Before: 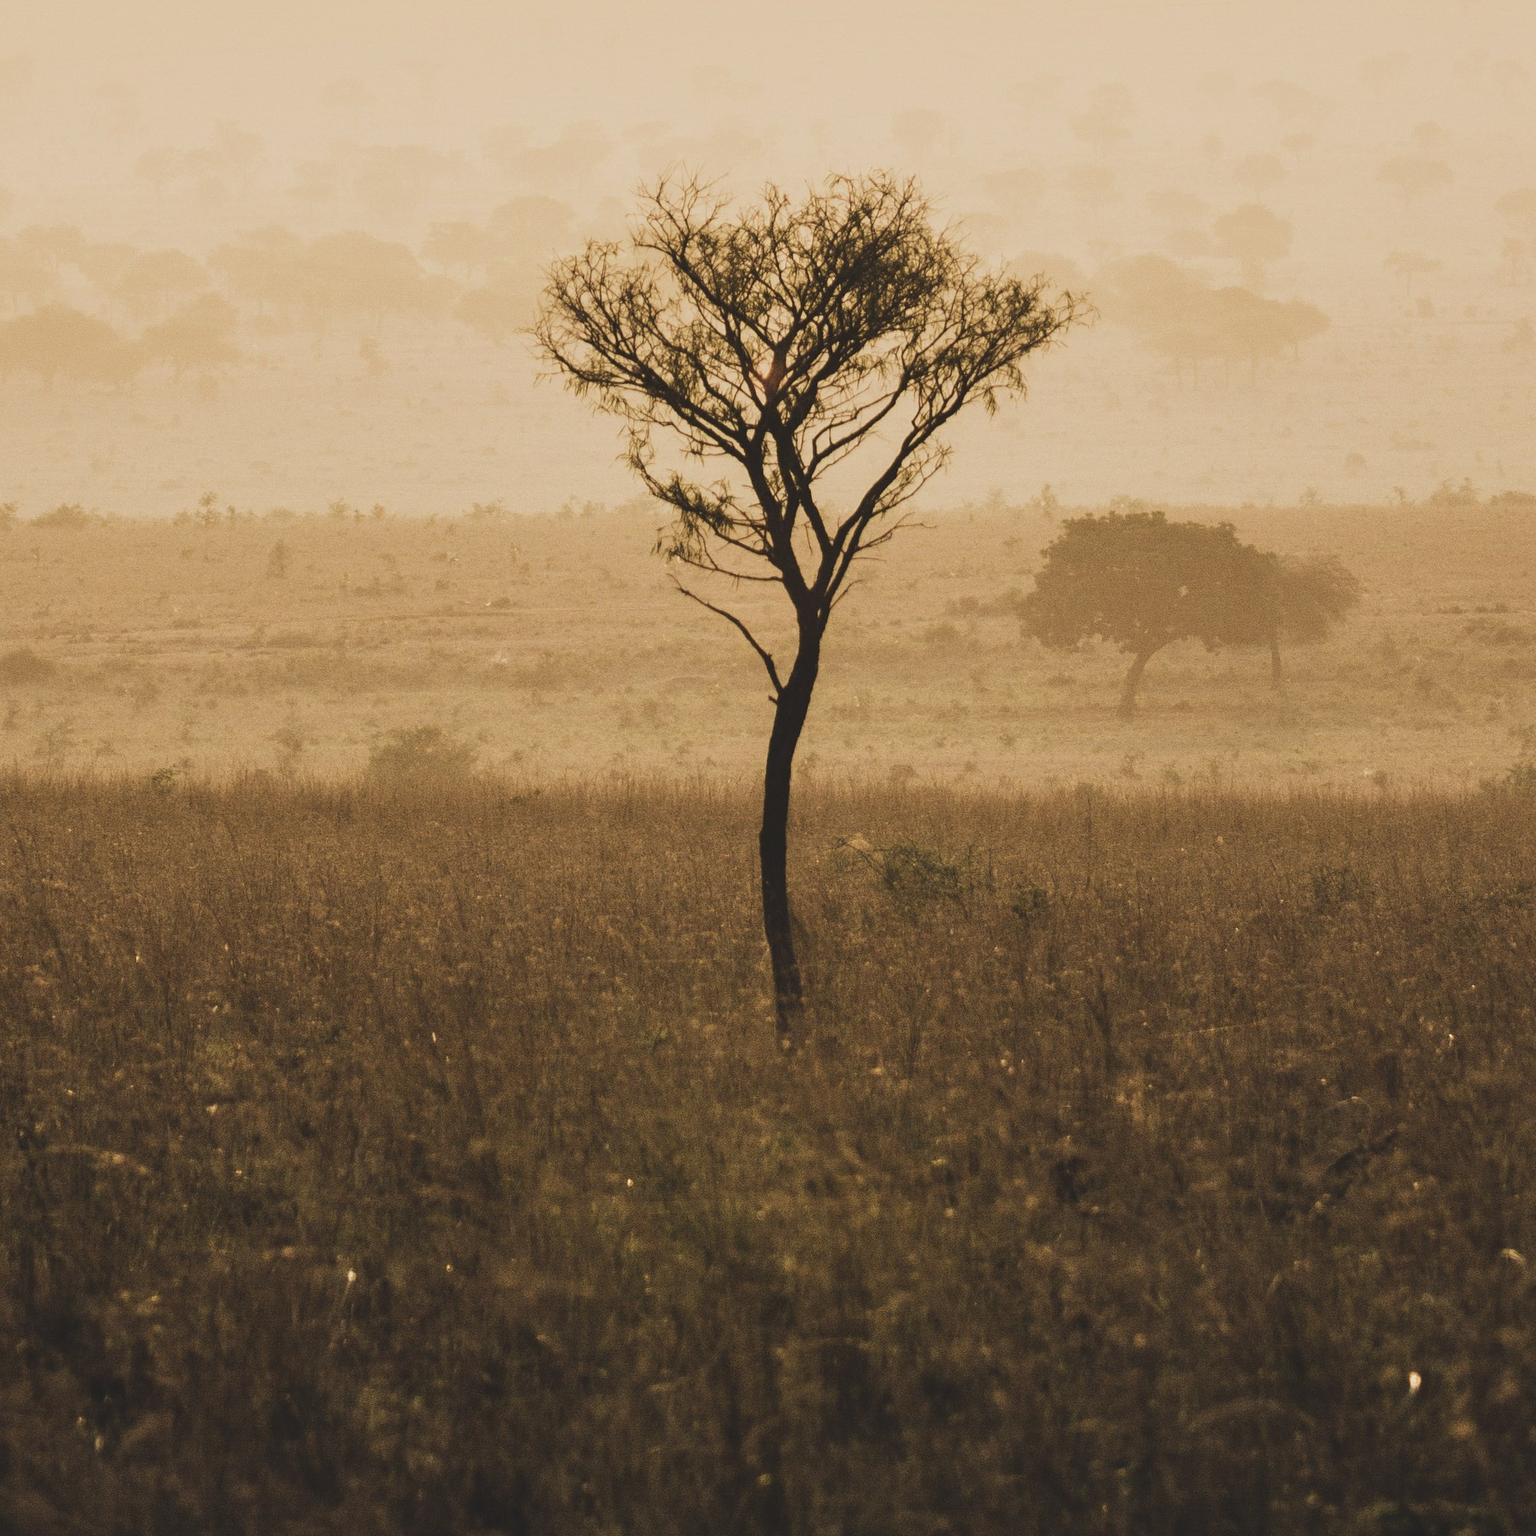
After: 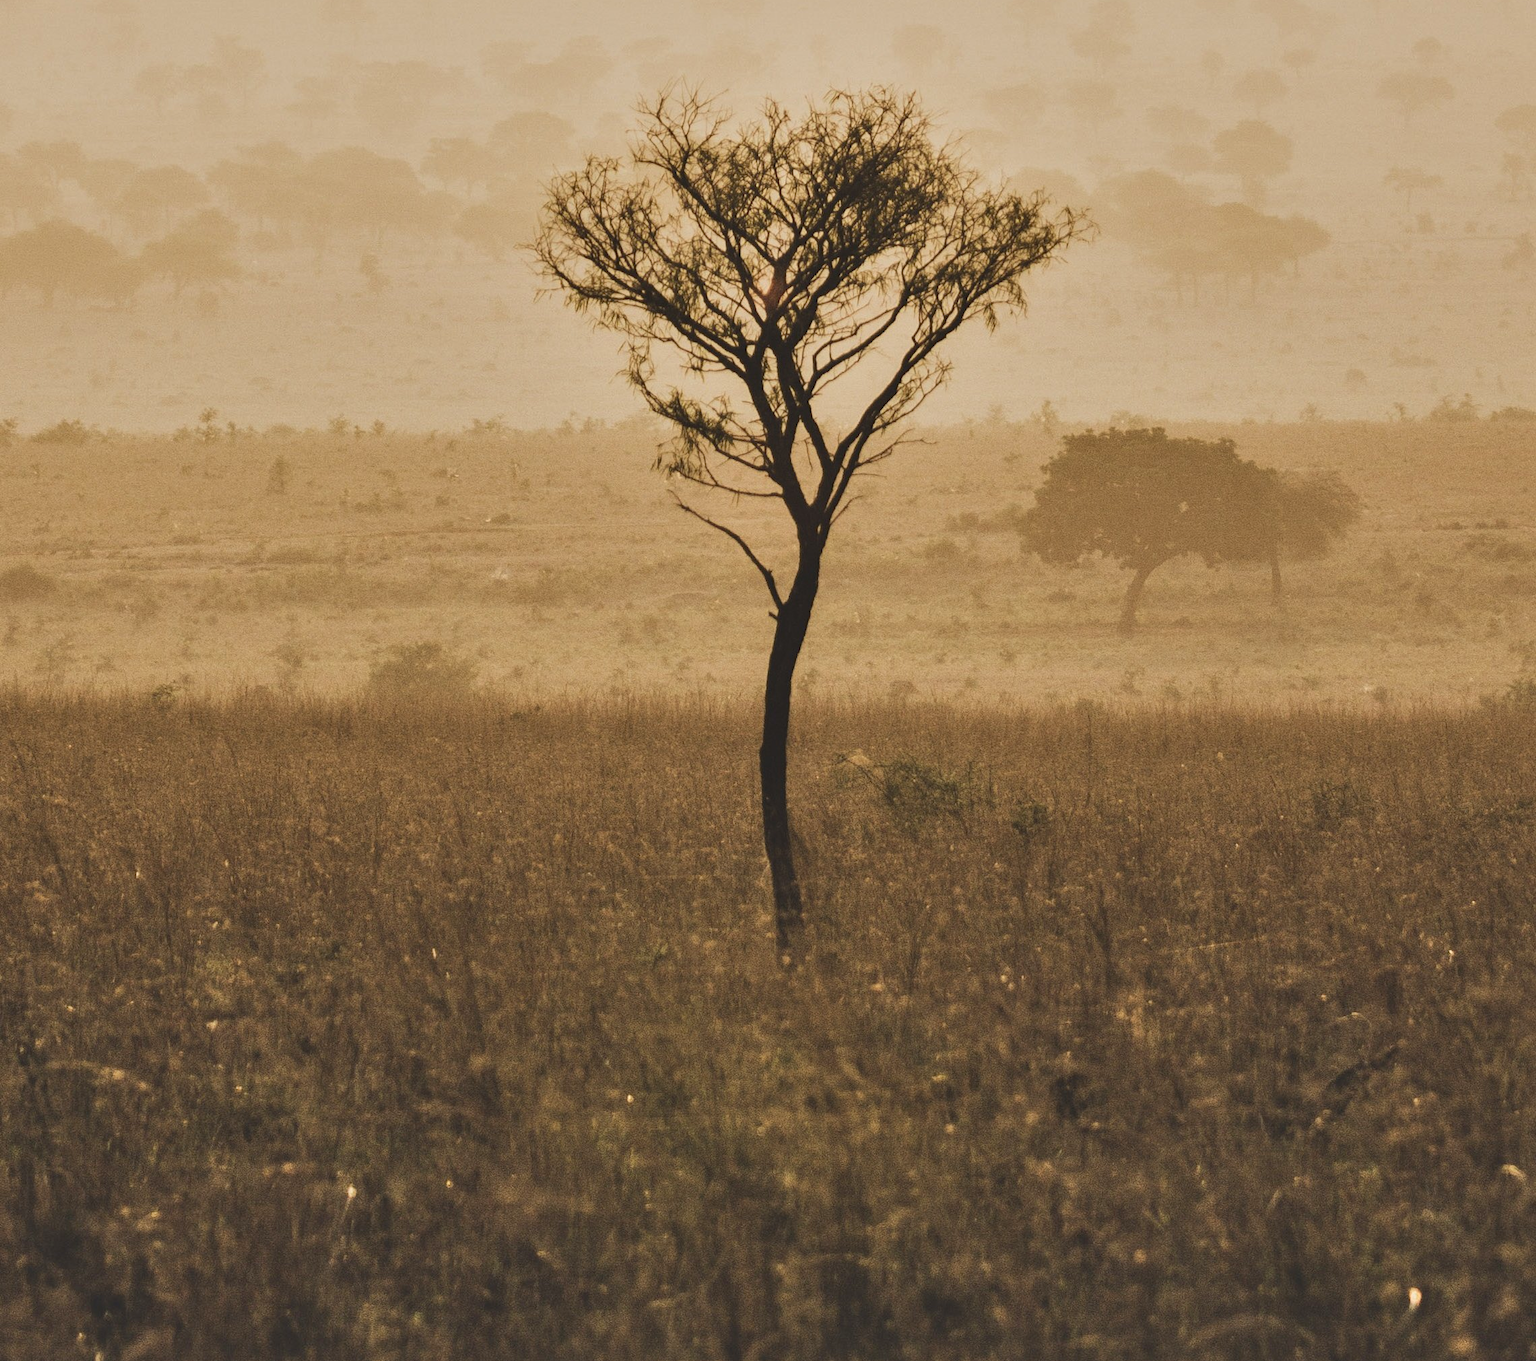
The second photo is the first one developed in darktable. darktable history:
crop and rotate: top 5.509%, bottom 5.835%
shadows and highlights: soften with gaussian
